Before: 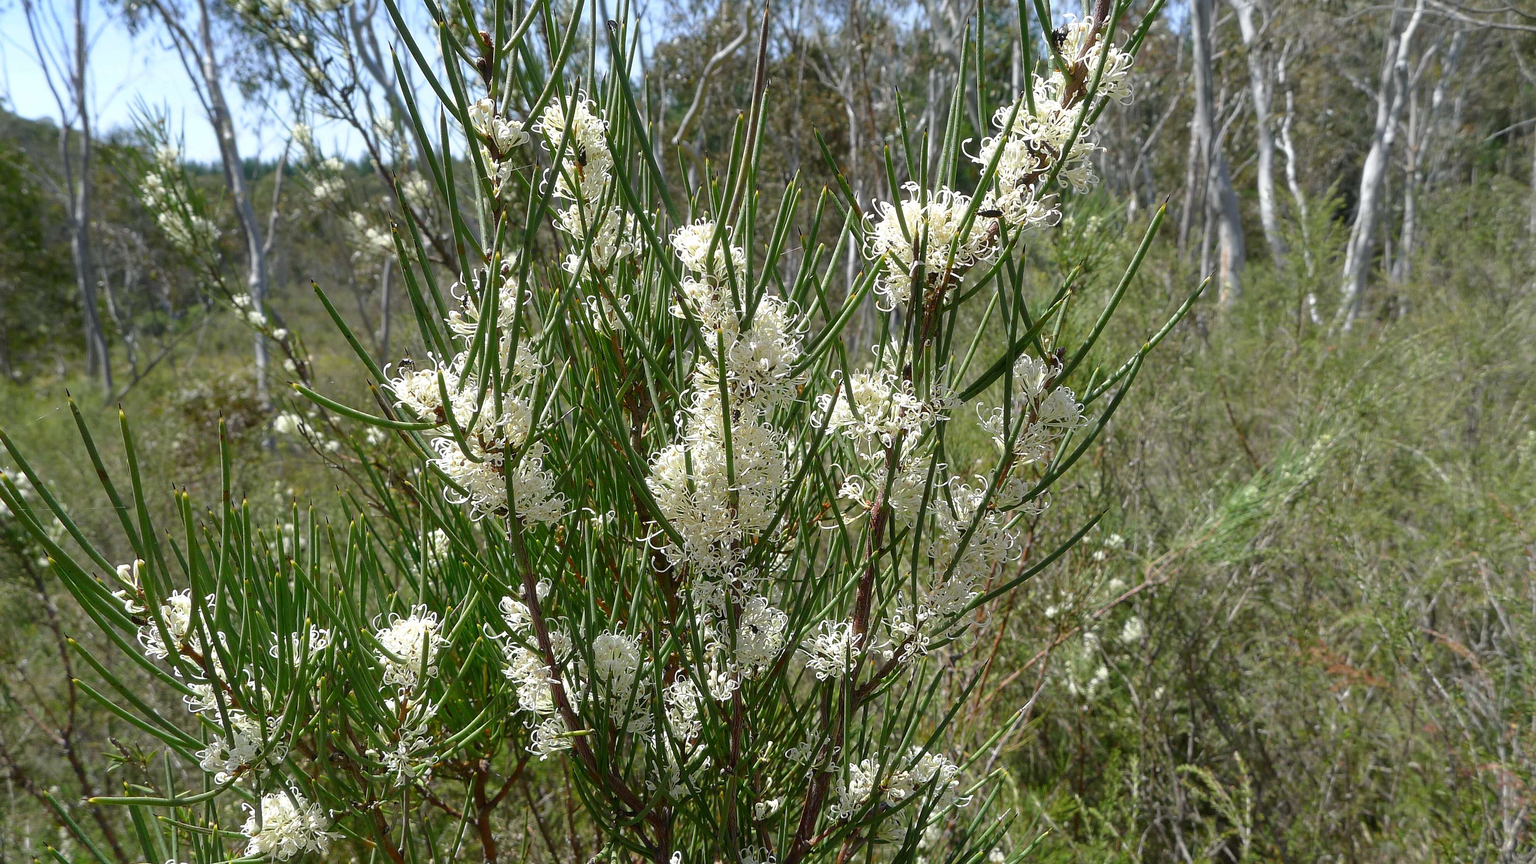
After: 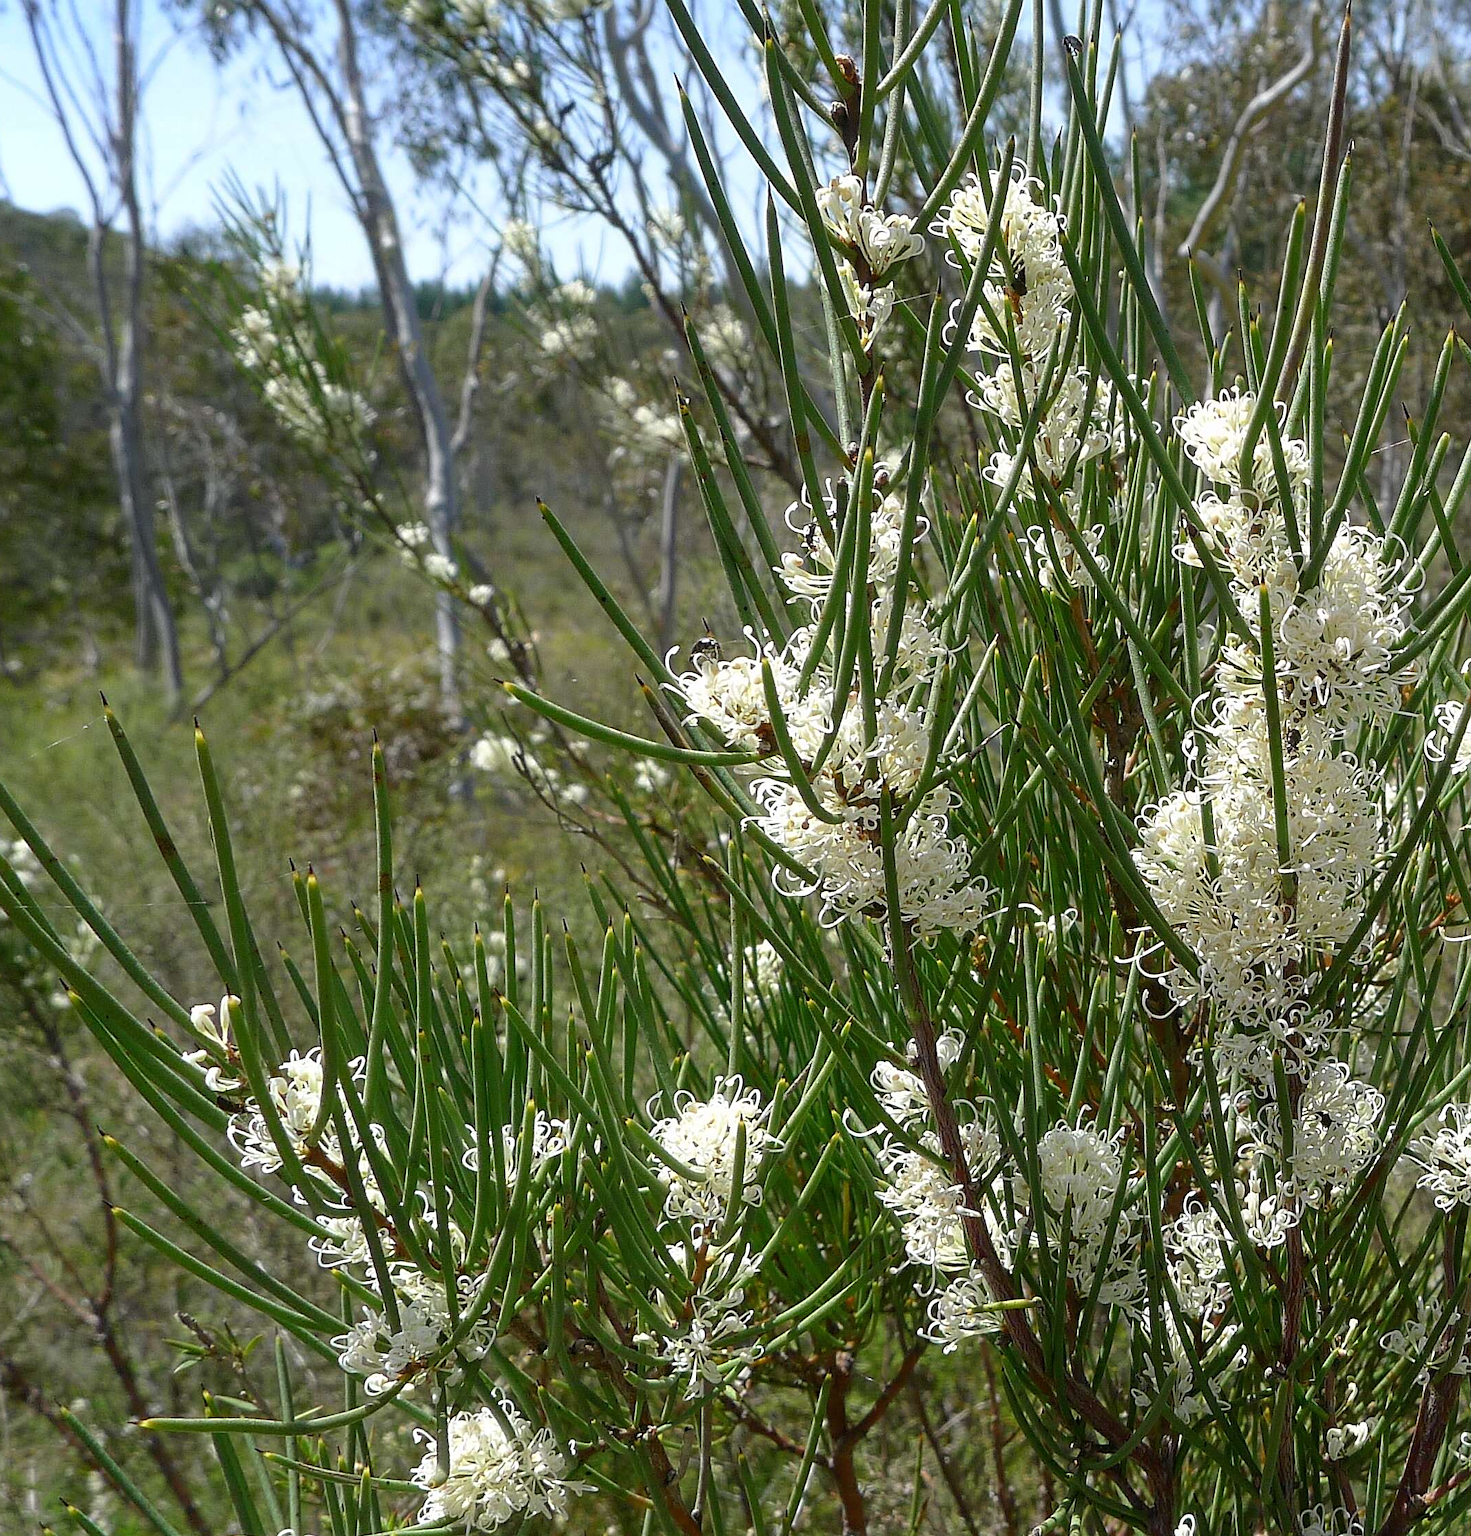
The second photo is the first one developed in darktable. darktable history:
sharpen: amount 0.21
crop: left 0.637%, right 45.489%, bottom 0.088%
